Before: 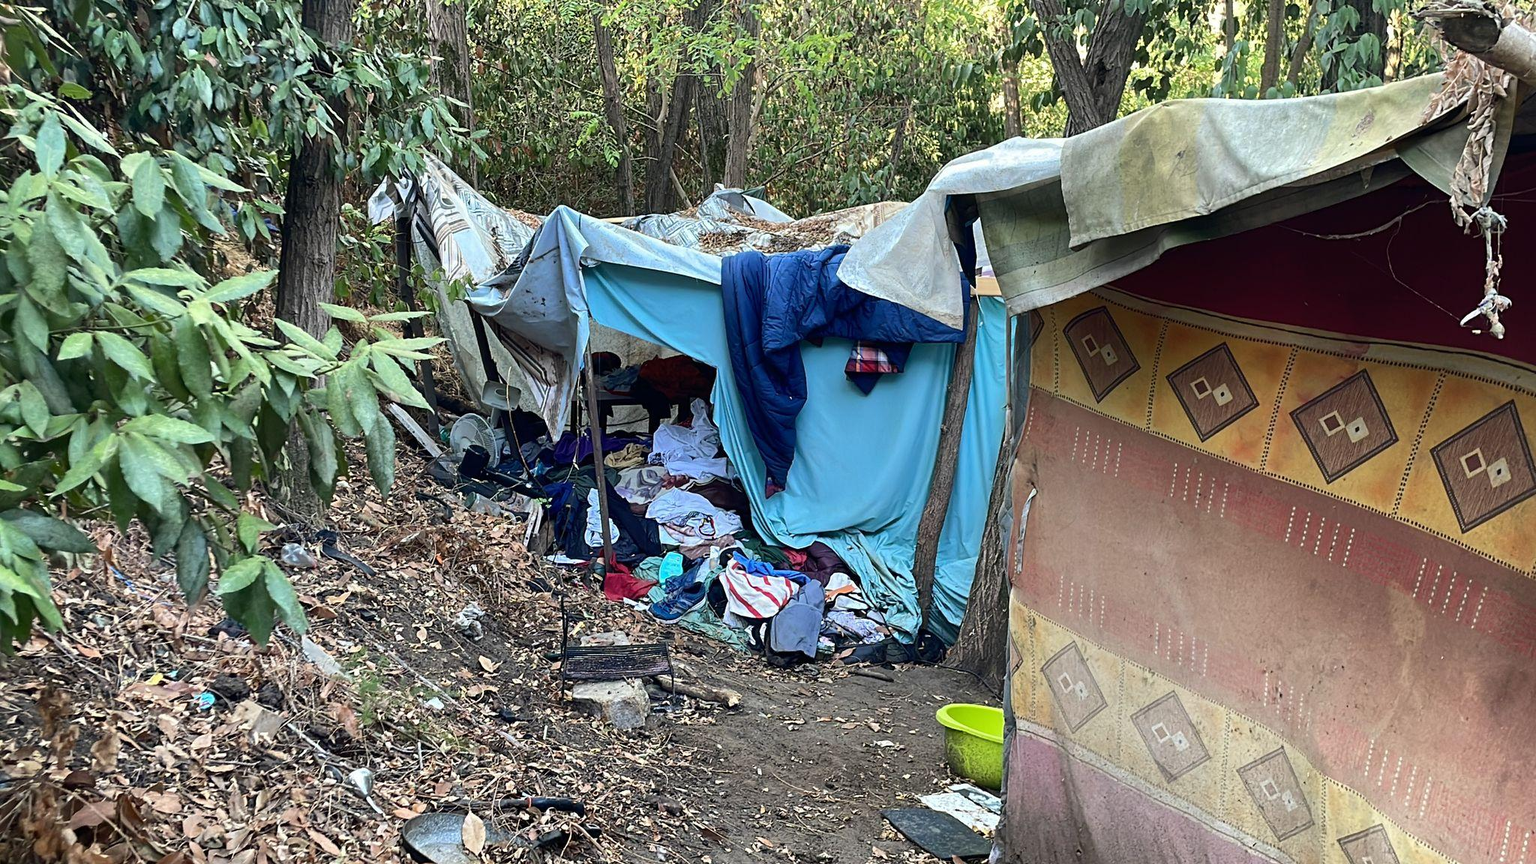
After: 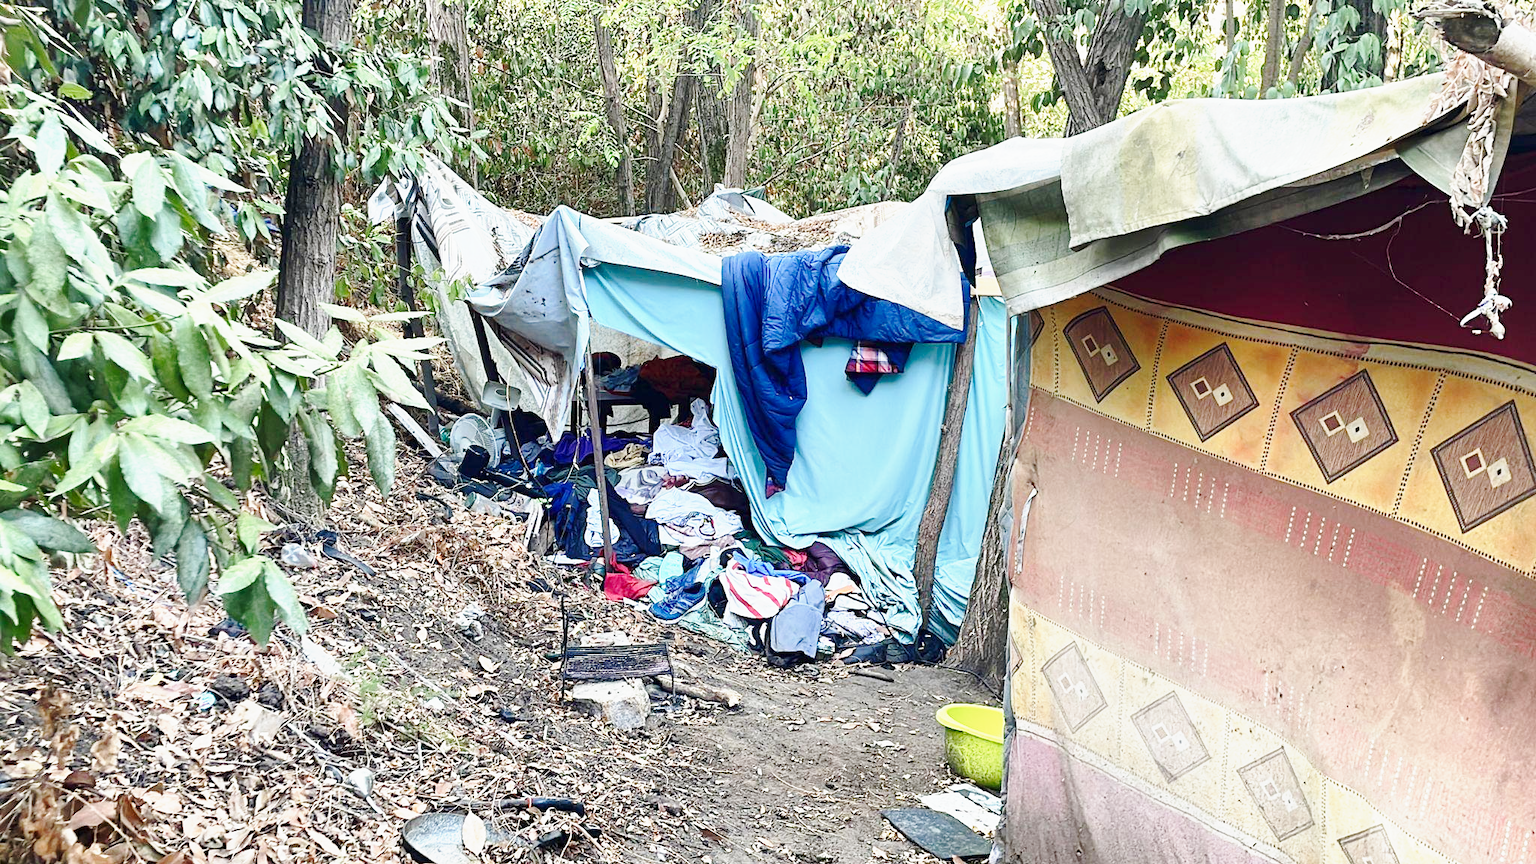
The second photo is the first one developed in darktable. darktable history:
exposure: exposure 0.563 EV, compensate highlight preservation false
base curve: curves: ch0 [(0, 0) (0.025, 0.046) (0.112, 0.277) (0.467, 0.74) (0.814, 0.929) (1, 0.942)], preserve colors none
shadows and highlights: shadows 20.94, highlights -35.31, soften with gaussian
